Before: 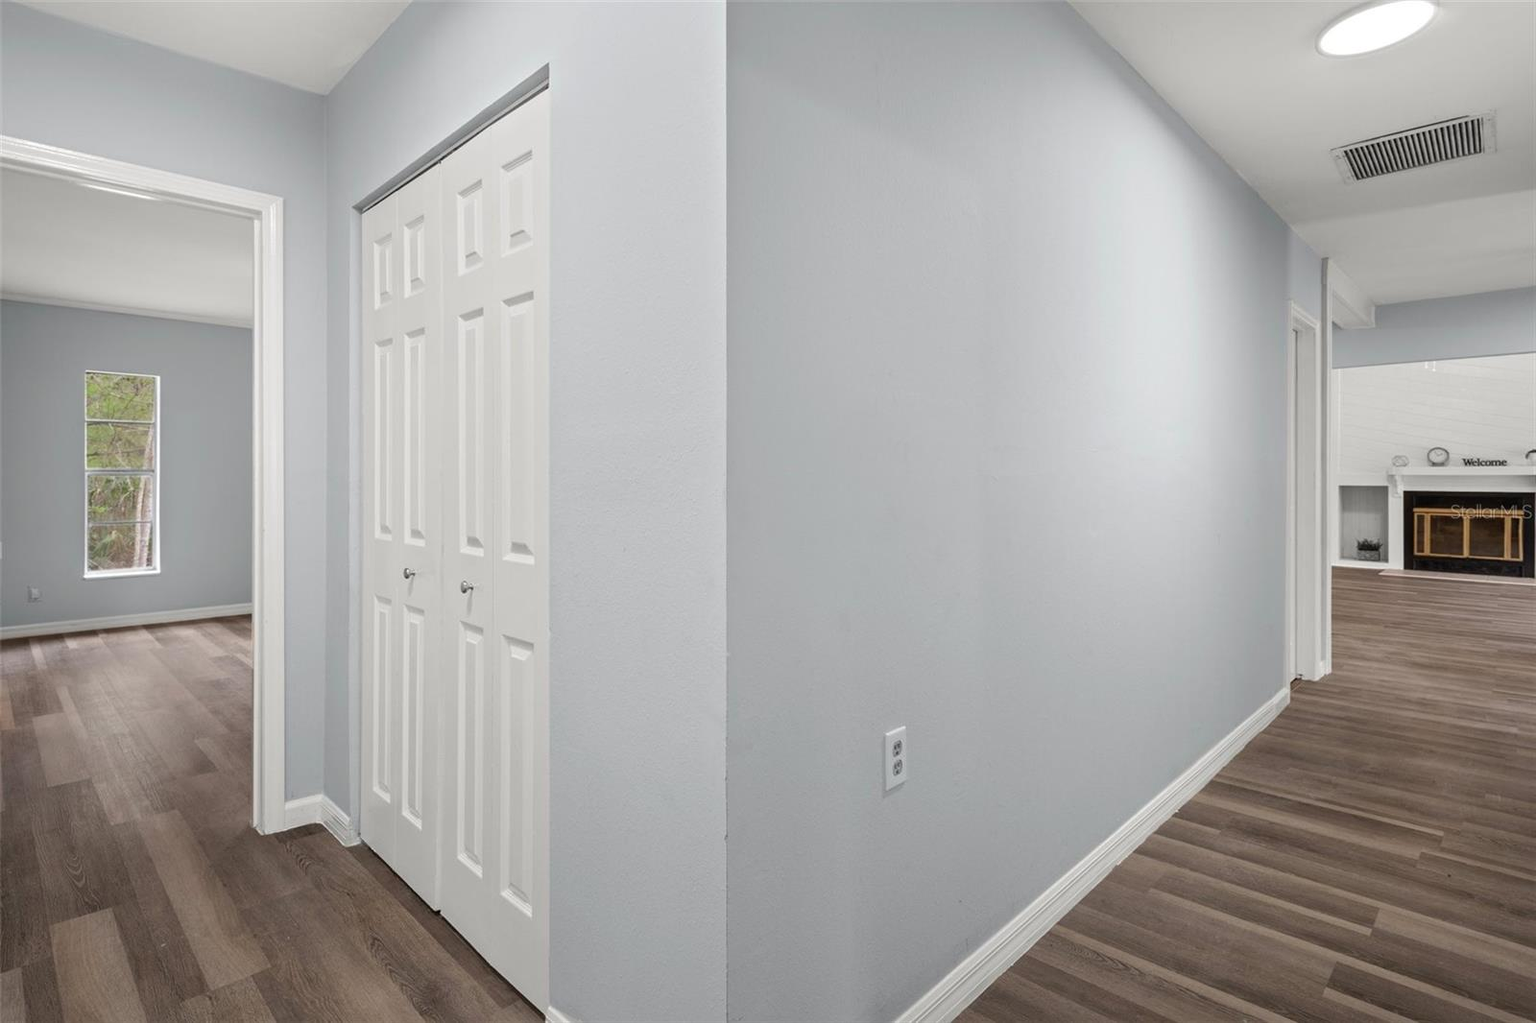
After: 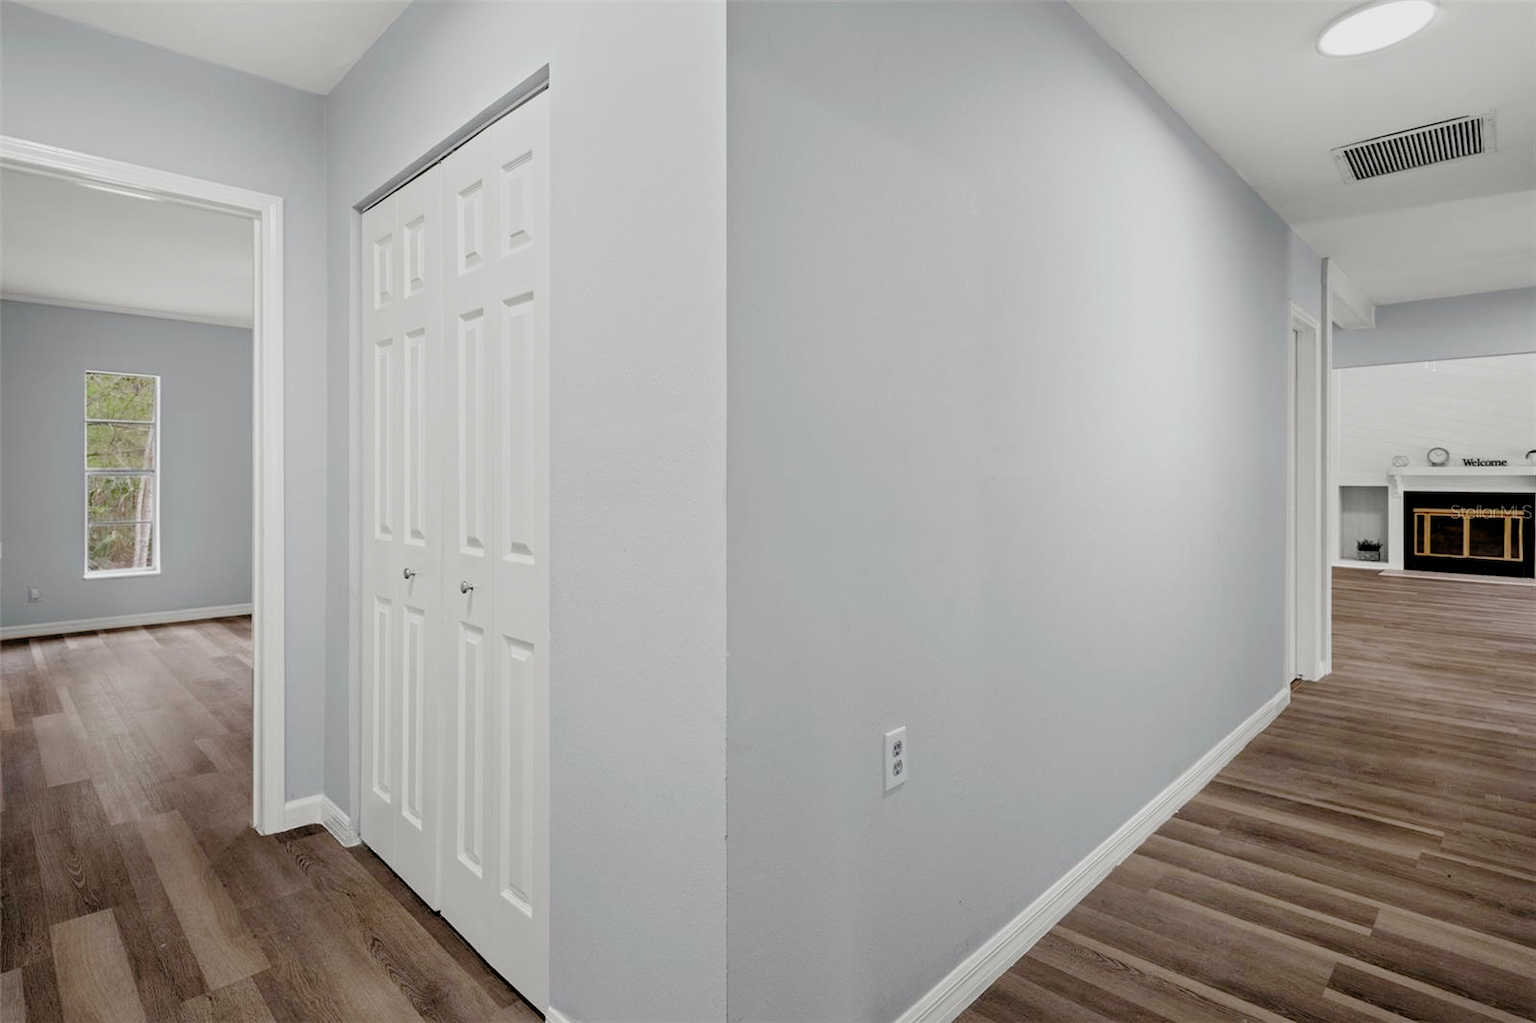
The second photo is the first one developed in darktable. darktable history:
filmic rgb: black relative exposure -3.86 EV, white relative exposure 3.48 EV, hardness 2.66, contrast 1.103, preserve chrominance no, color science v5 (2021), iterations of high-quality reconstruction 0
